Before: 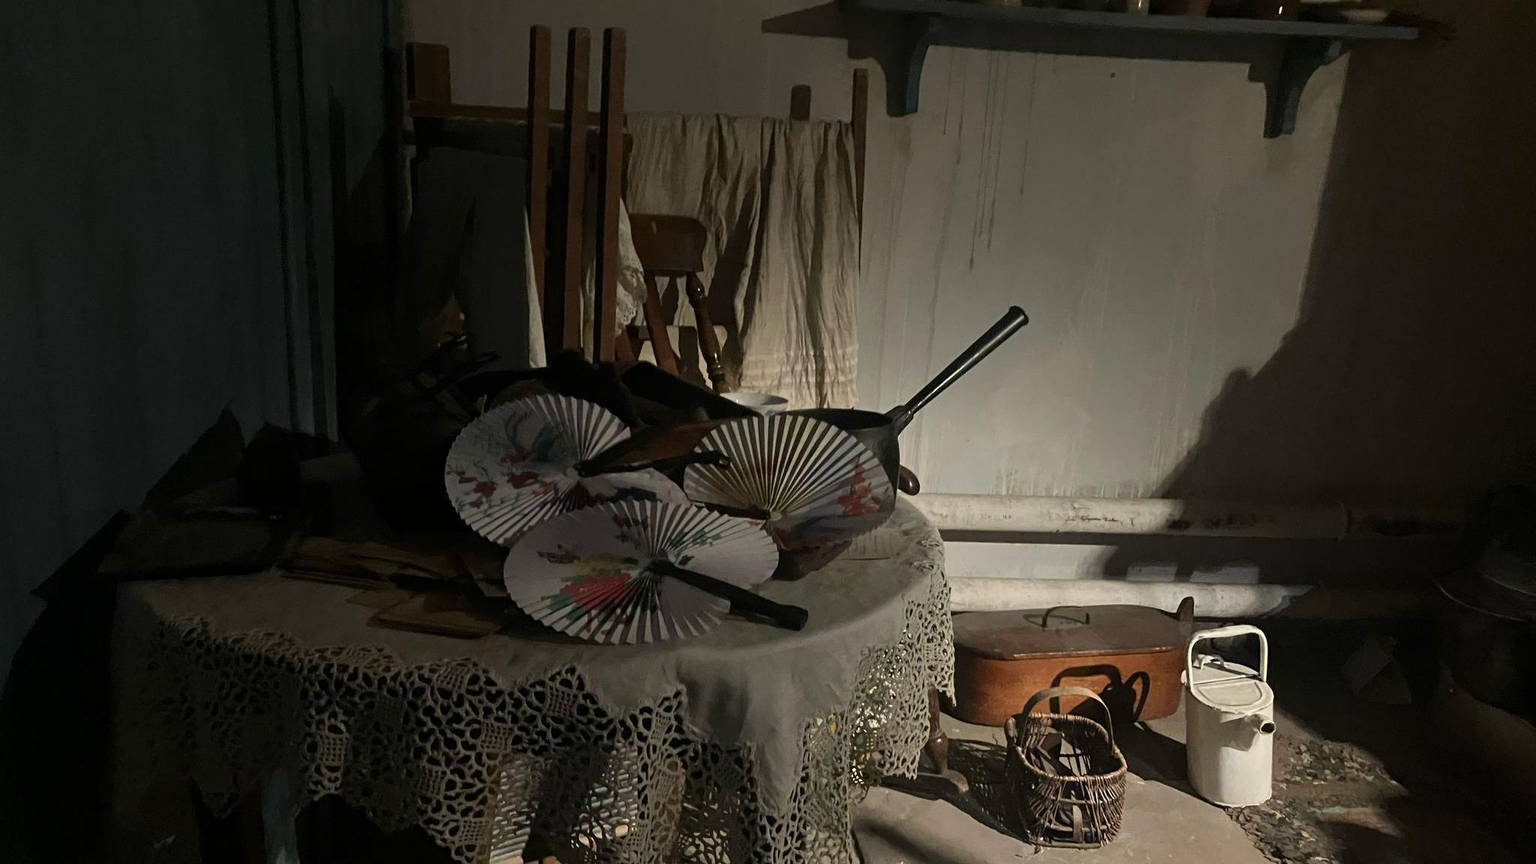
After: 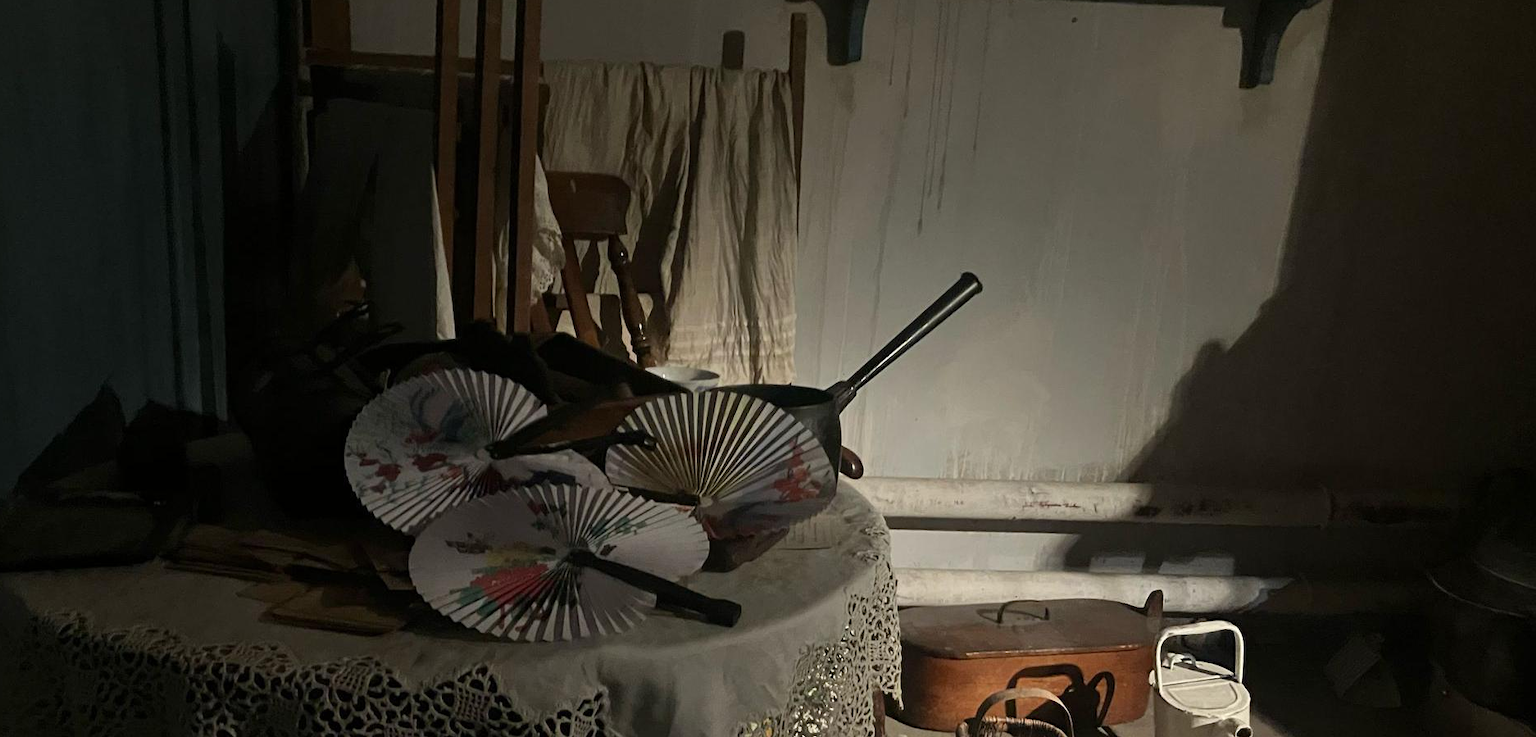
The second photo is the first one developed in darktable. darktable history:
crop: left 8.49%, top 6.602%, bottom 15.204%
